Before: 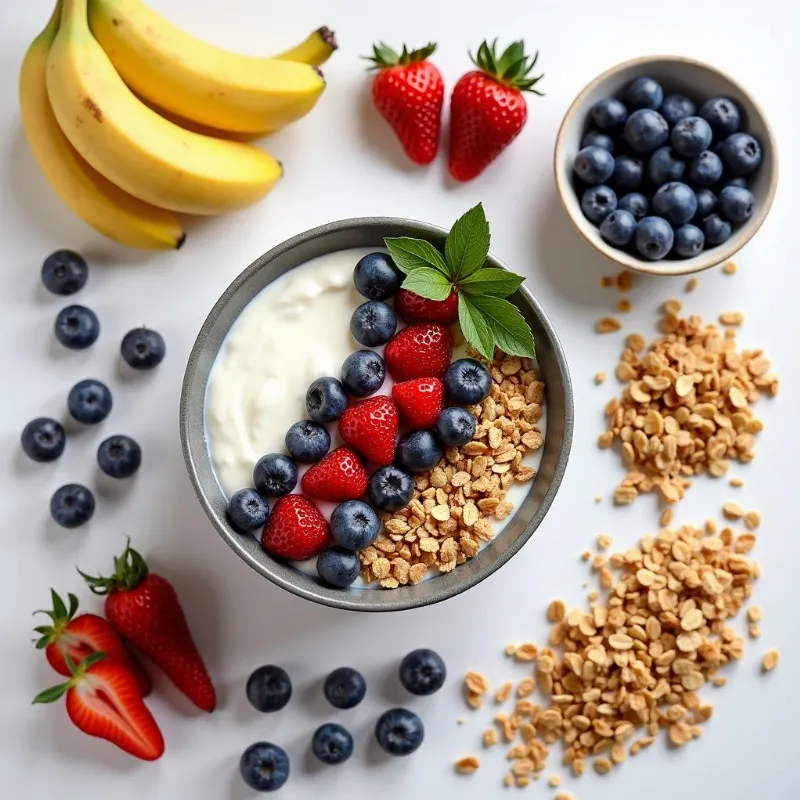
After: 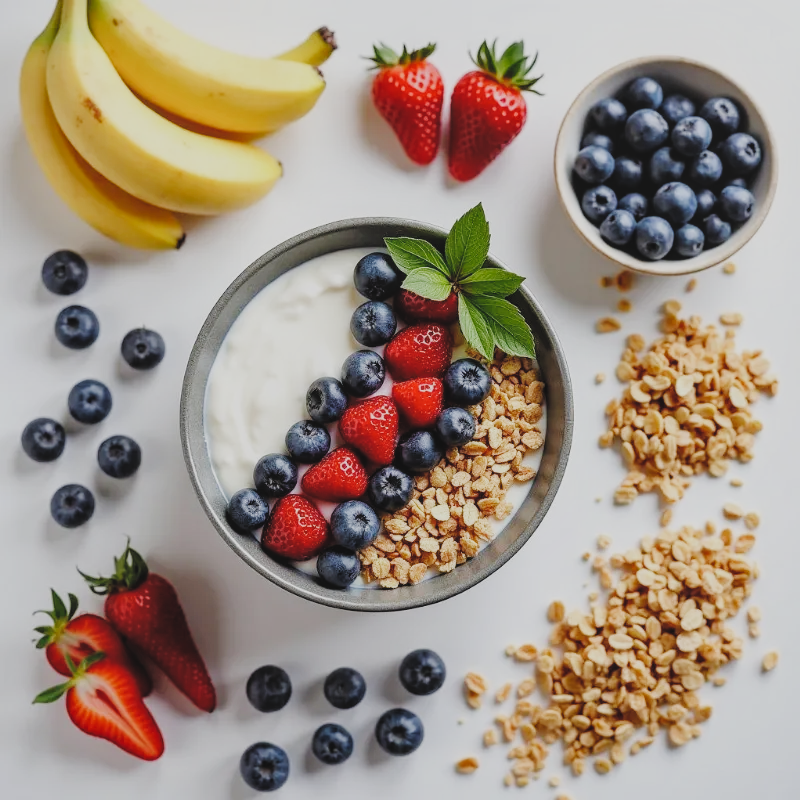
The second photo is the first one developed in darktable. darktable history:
local contrast: detail 110%
filmic rgb: black relative exposure -2.85 EV, white relative exposure 4.56 EV, hardness 1.77, contrast 1.25, preserve chrominance no, color science v5 (2021)
exposure: black level correction -0.041, exposure 0.064 EV, compensate highlight preservation false
